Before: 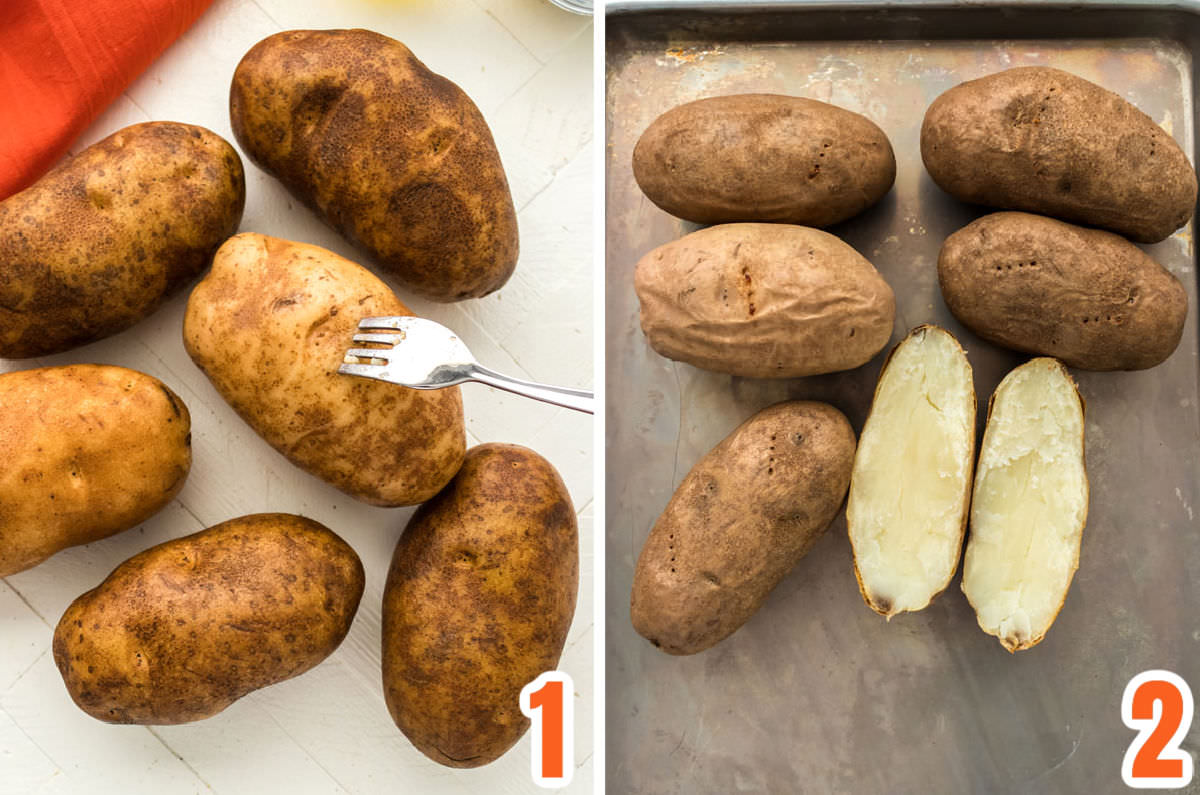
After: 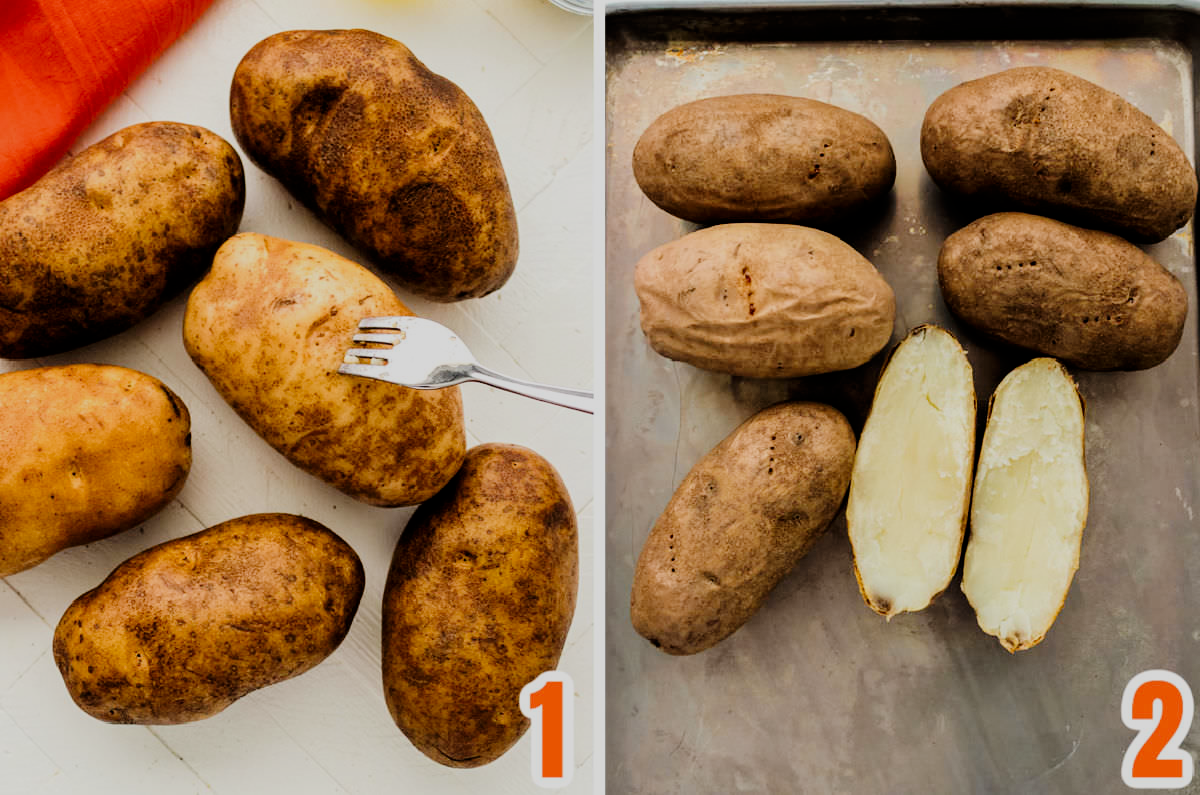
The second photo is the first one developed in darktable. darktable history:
filmic rgb: black relative exposure -7.65 EV, white relative exposure 4.56 EV, hardness 3.61, contrast 1.118
tone curve: curves: ch0 [(0, 0) (0.068, 0.012) (0.183, 0.089) (0.341, 0.283) (0.547, 0.532) (0.828, 0.815) (1, 0.983)]; ch1 [(0, 0) (0.23, 0.166) (0.34, 0.308) (0.371, 0.337) (0.429, 0.411) (0.477, 0.462) (0.499, 0.5) (0.529, 0.537) (0.559, 0.582) (0.743, 0.798) (1, 1)]; ch2 [(0, 0) (0.431, 0.414) (0.498, 0.503) (0.524, 0.528) (0.568, 0.546) (0.6, 0.597) (0.634, 0.645) (0.728, 0.742) (1, 1)], preserve colors none
